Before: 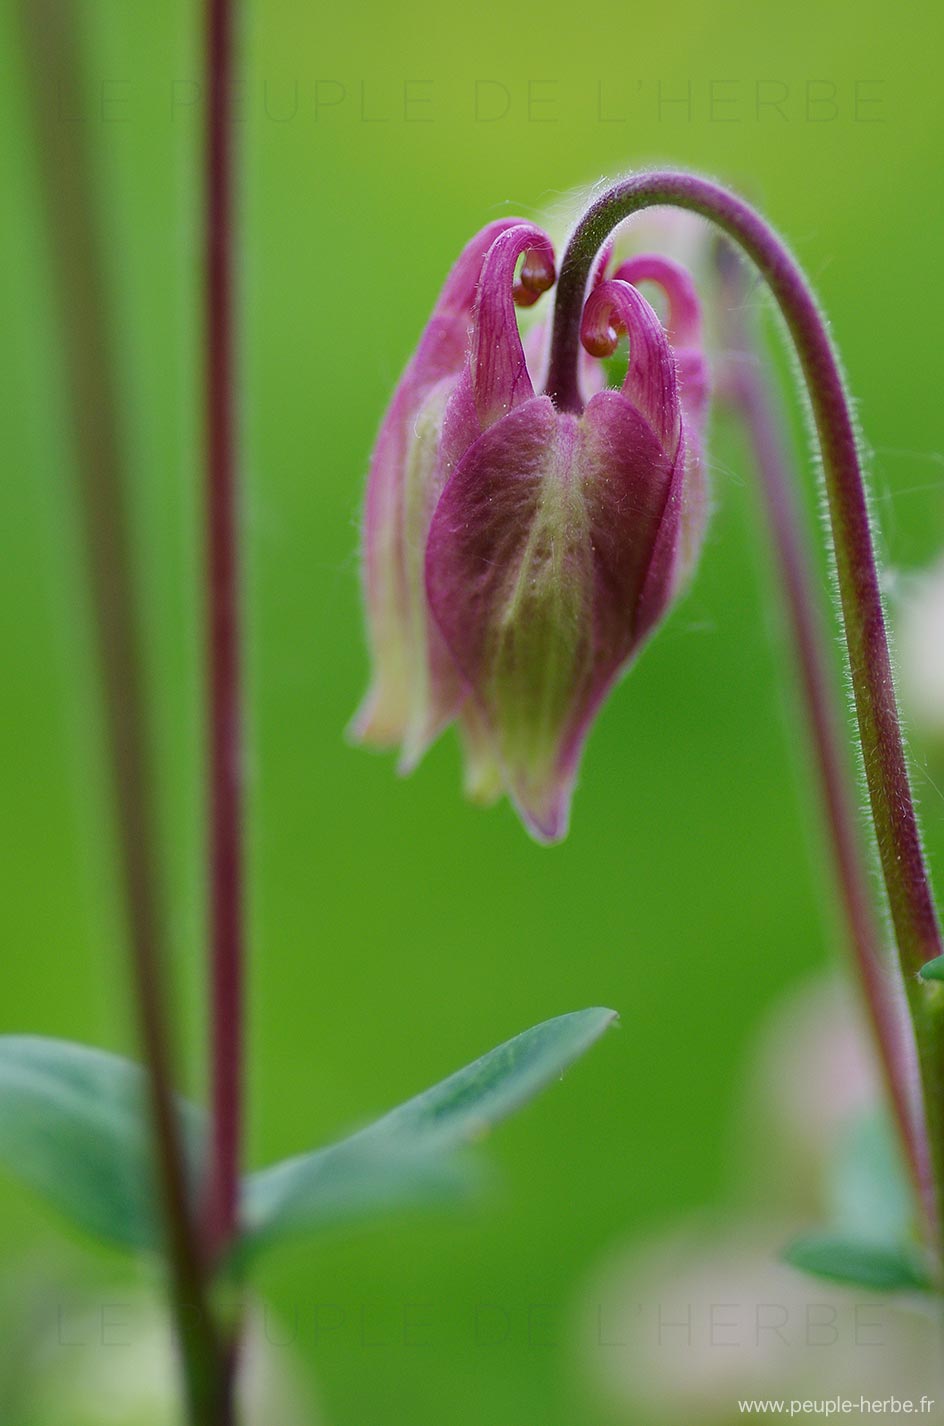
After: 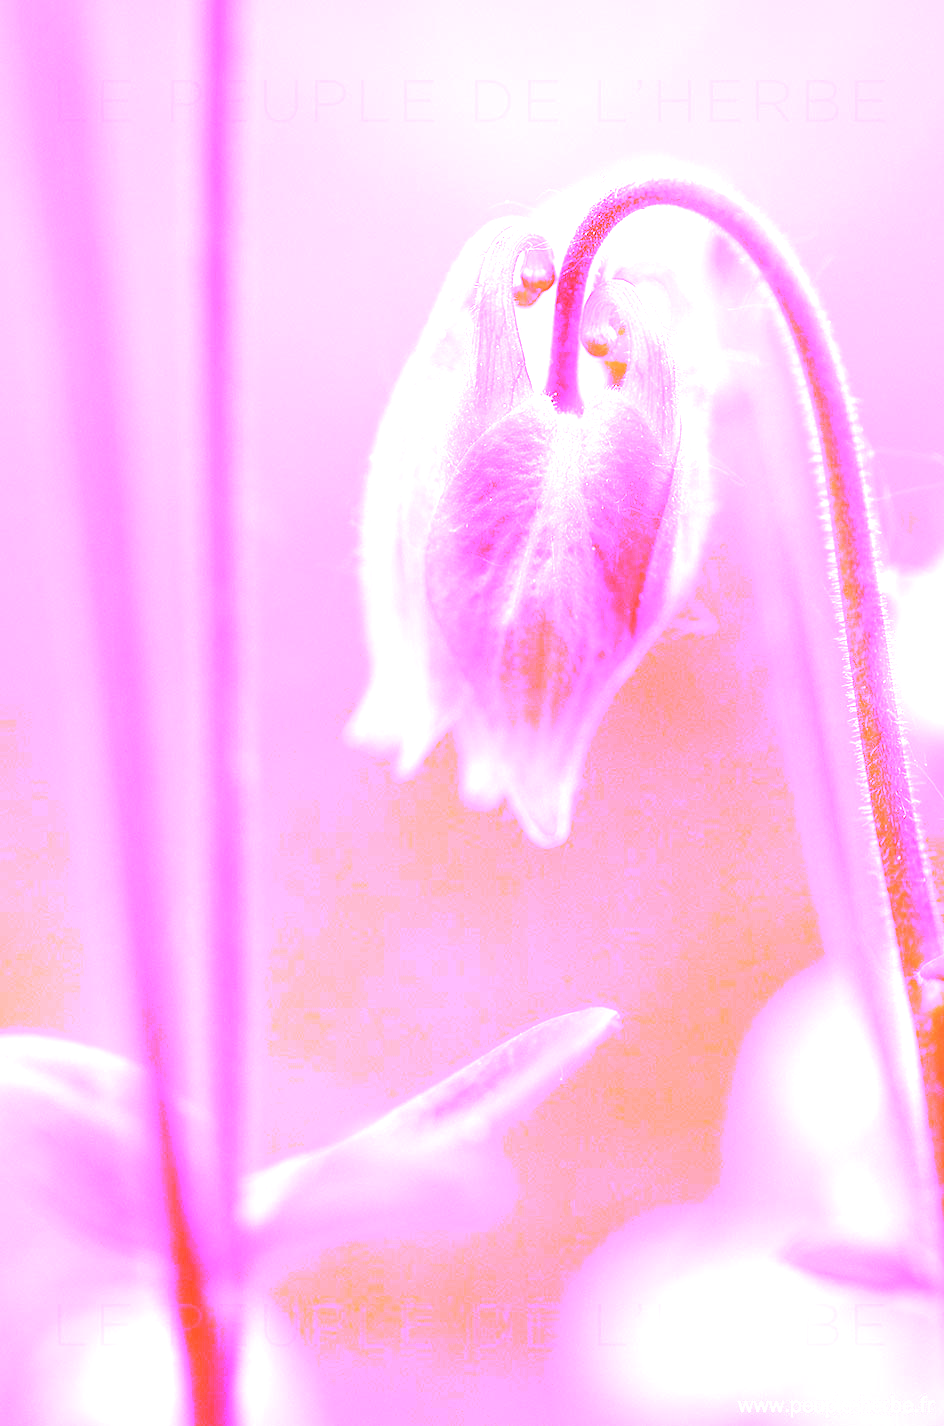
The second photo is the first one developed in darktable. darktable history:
tone equalizer: -8 EV -0.417 EV, -7 EV -0.389 EV, -6 EV -0.333 EV, -5 EV -0.222 EV, -3 EV 0.222 EV, -2 EV 0.333 EV, -1 EV 0.389 EV, +0 EV 0.417 EV, edges refinement/feathering 500, mask exposure compensation -1.57 EV, preserve details no
white balance: red 8, blue 8
color balance: lift [1.01, 1, 1, 1], gamma [1.097, 1, 1, 1], gain [0.85, 1, 1, 1]
